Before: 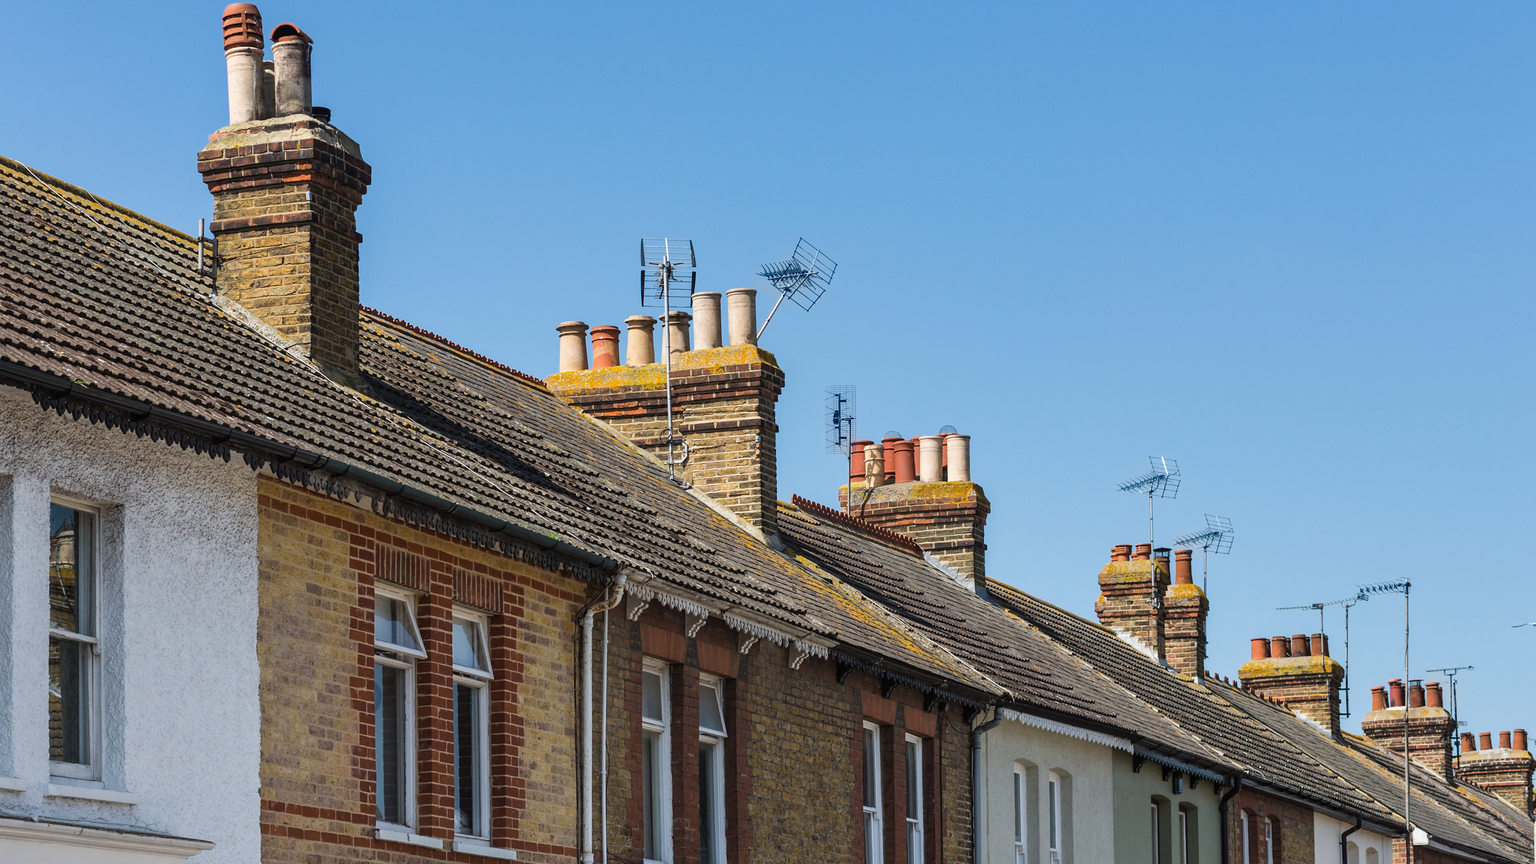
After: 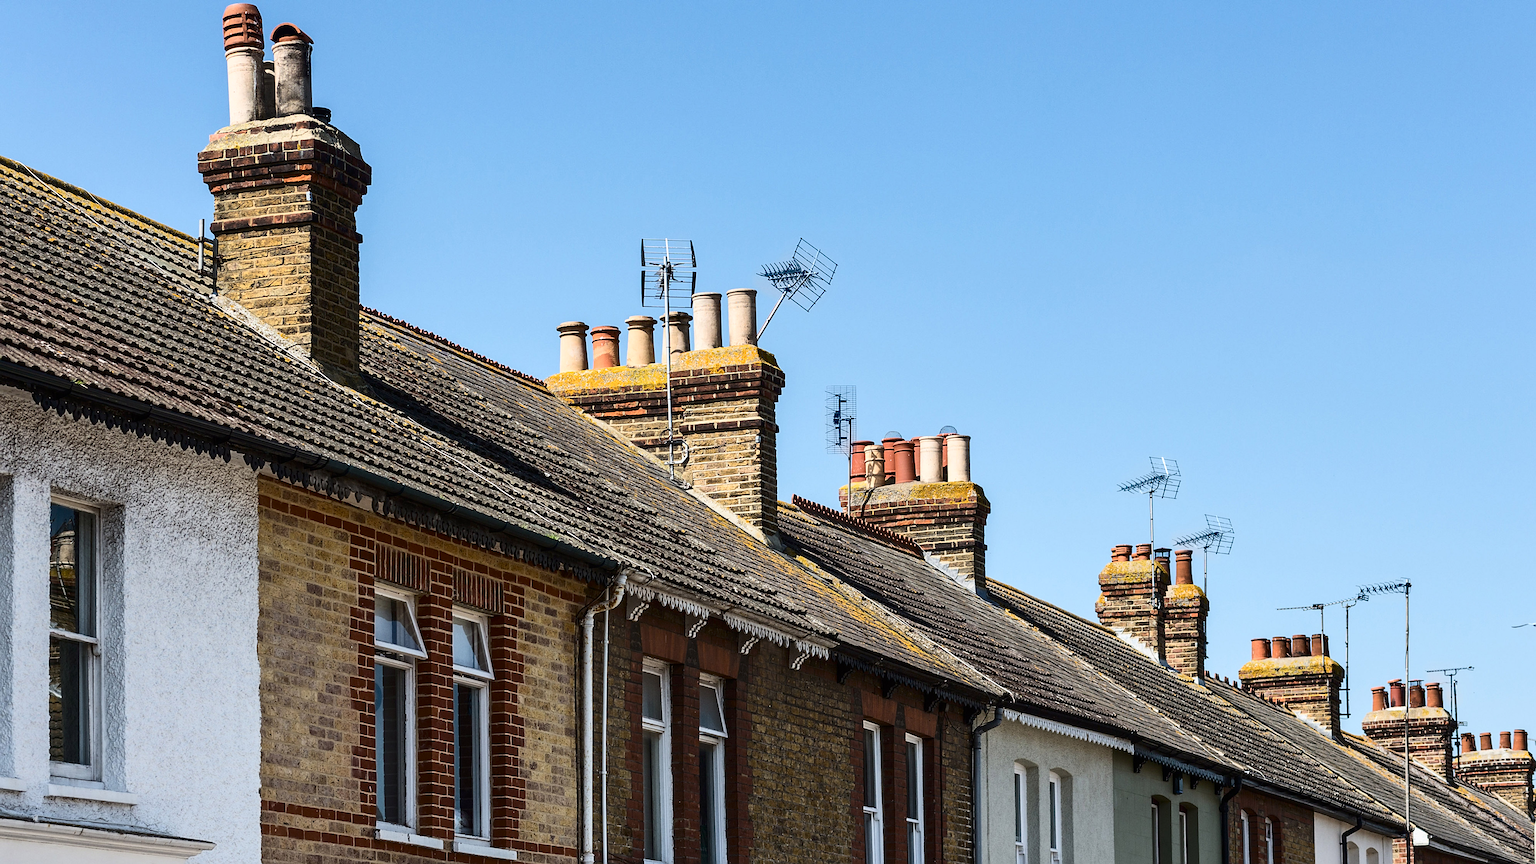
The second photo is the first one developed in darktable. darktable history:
sharpen: on, module defaults
contrast brightness saturation: contrast 0.288
